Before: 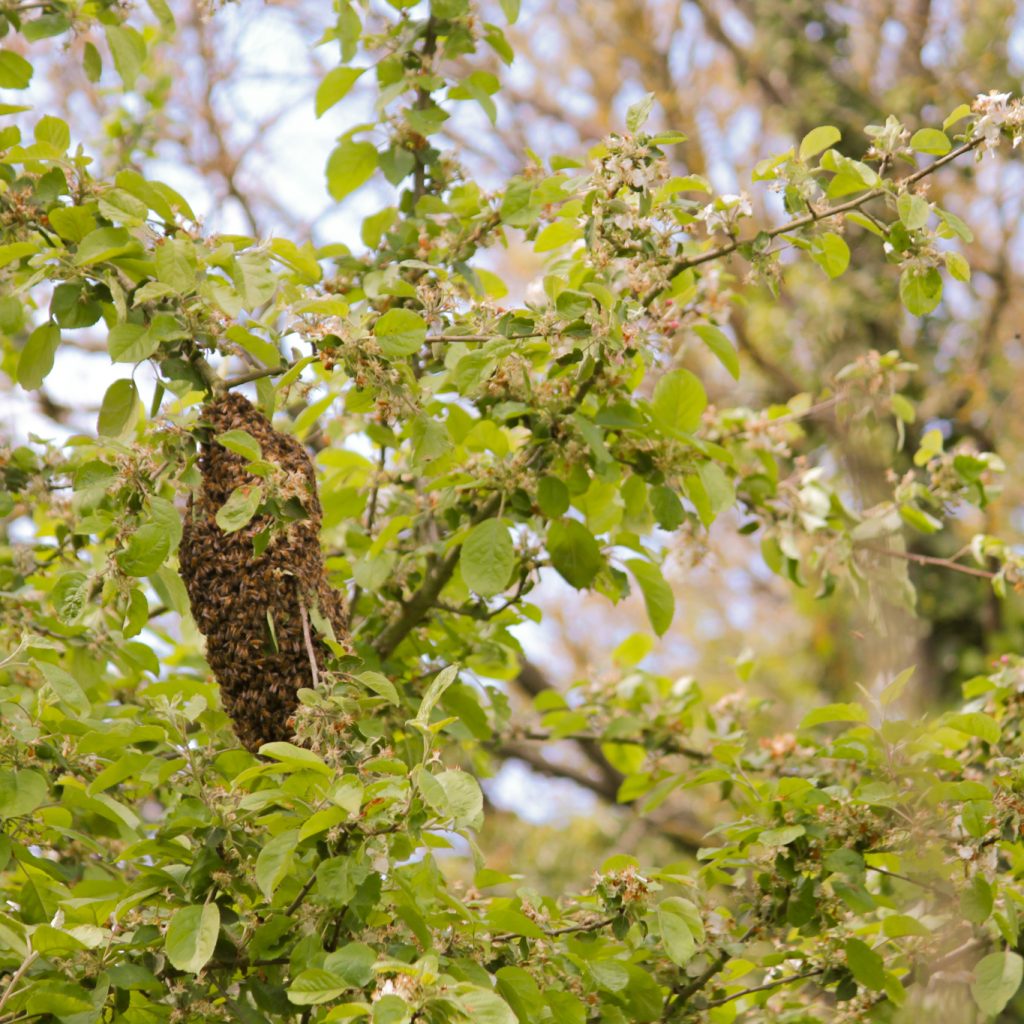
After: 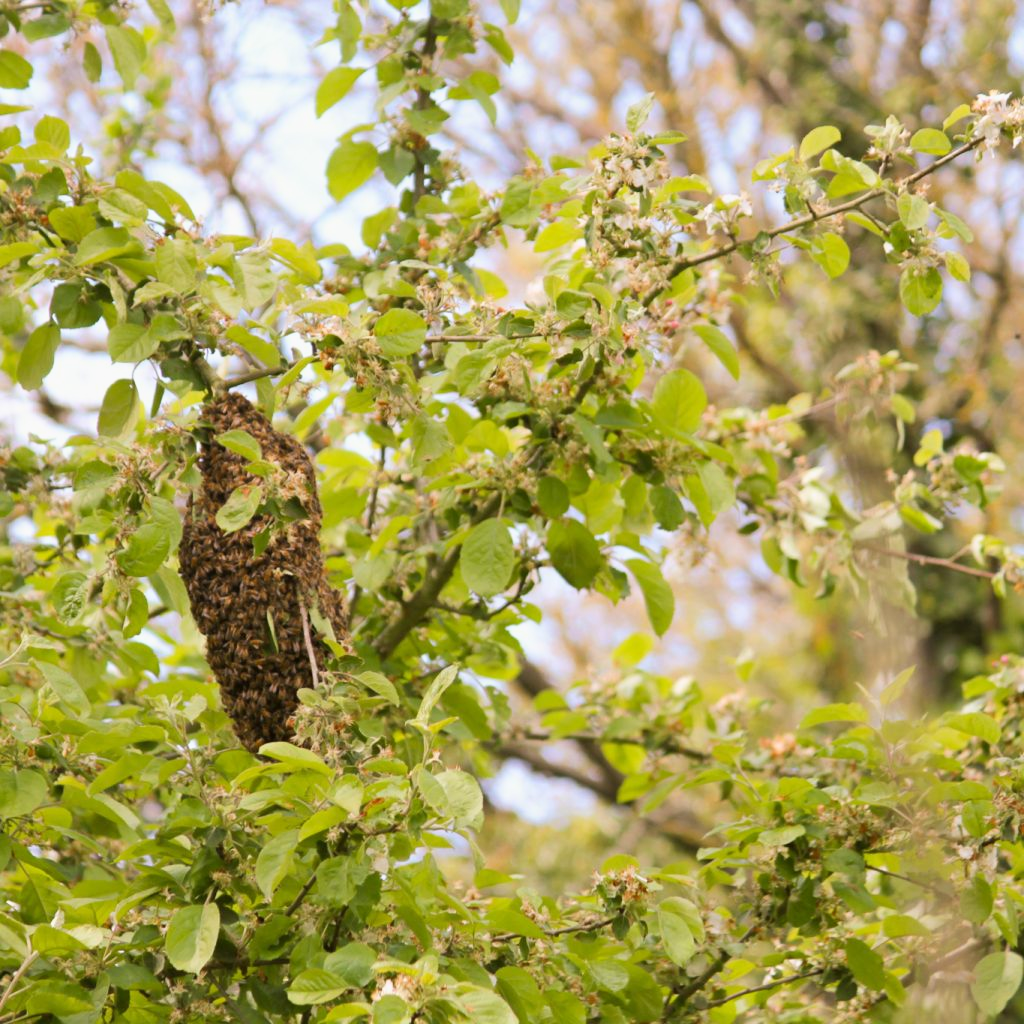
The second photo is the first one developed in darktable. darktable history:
exposure: exposure -0.151 EV, compensate highlight preservation false
base curve: curves: ch0 [(0, 0) (0.666, 0.806) (1, 1)]
